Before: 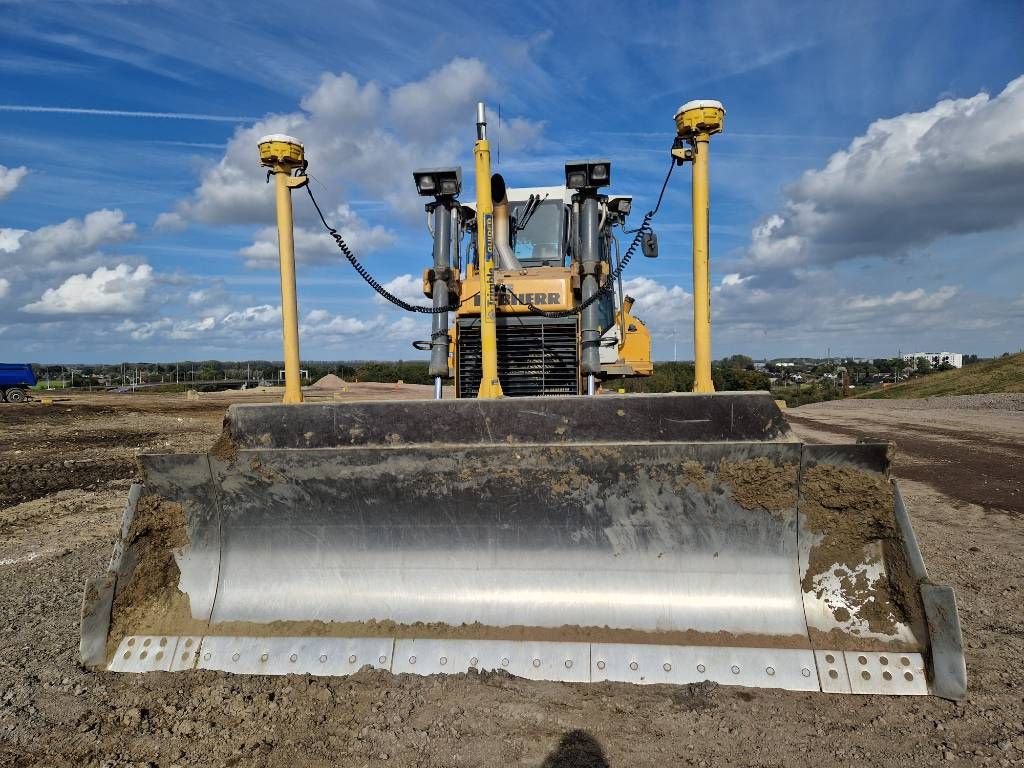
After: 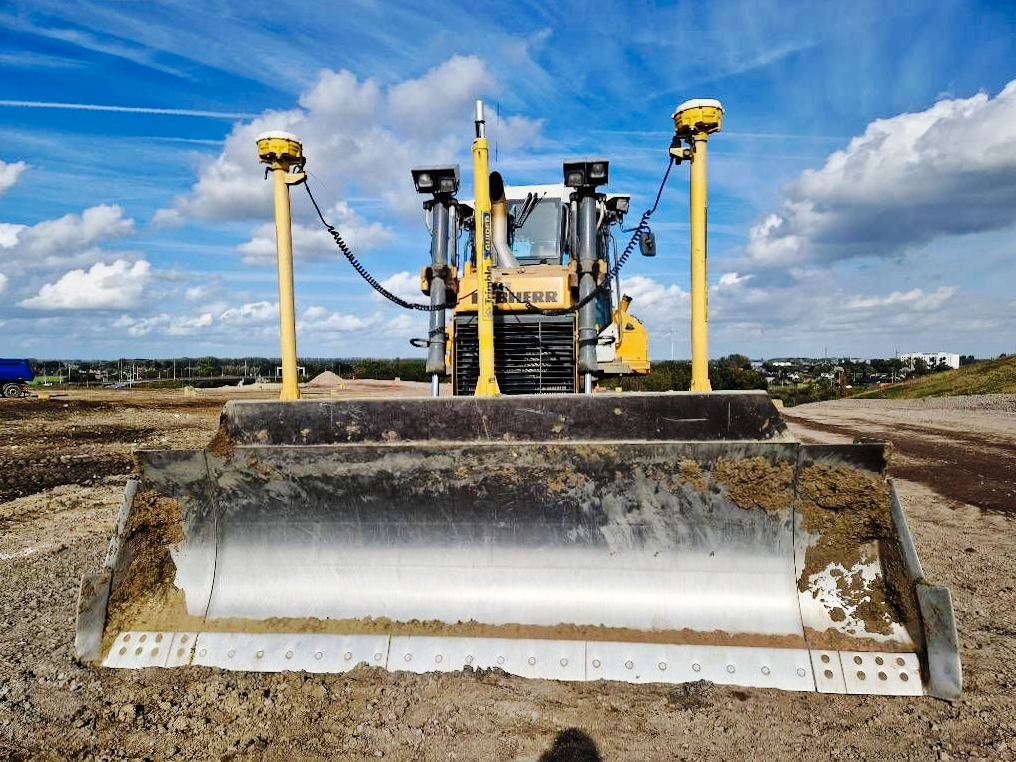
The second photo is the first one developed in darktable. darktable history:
crop and rotate: angle -0.33°
base curve: curves: ch0 [(0, 0) (0.036, 0.025) (0.121, 0.166) (0.206, 0.329) (0.605, 0.79) (1, 1)], preserve colors none
